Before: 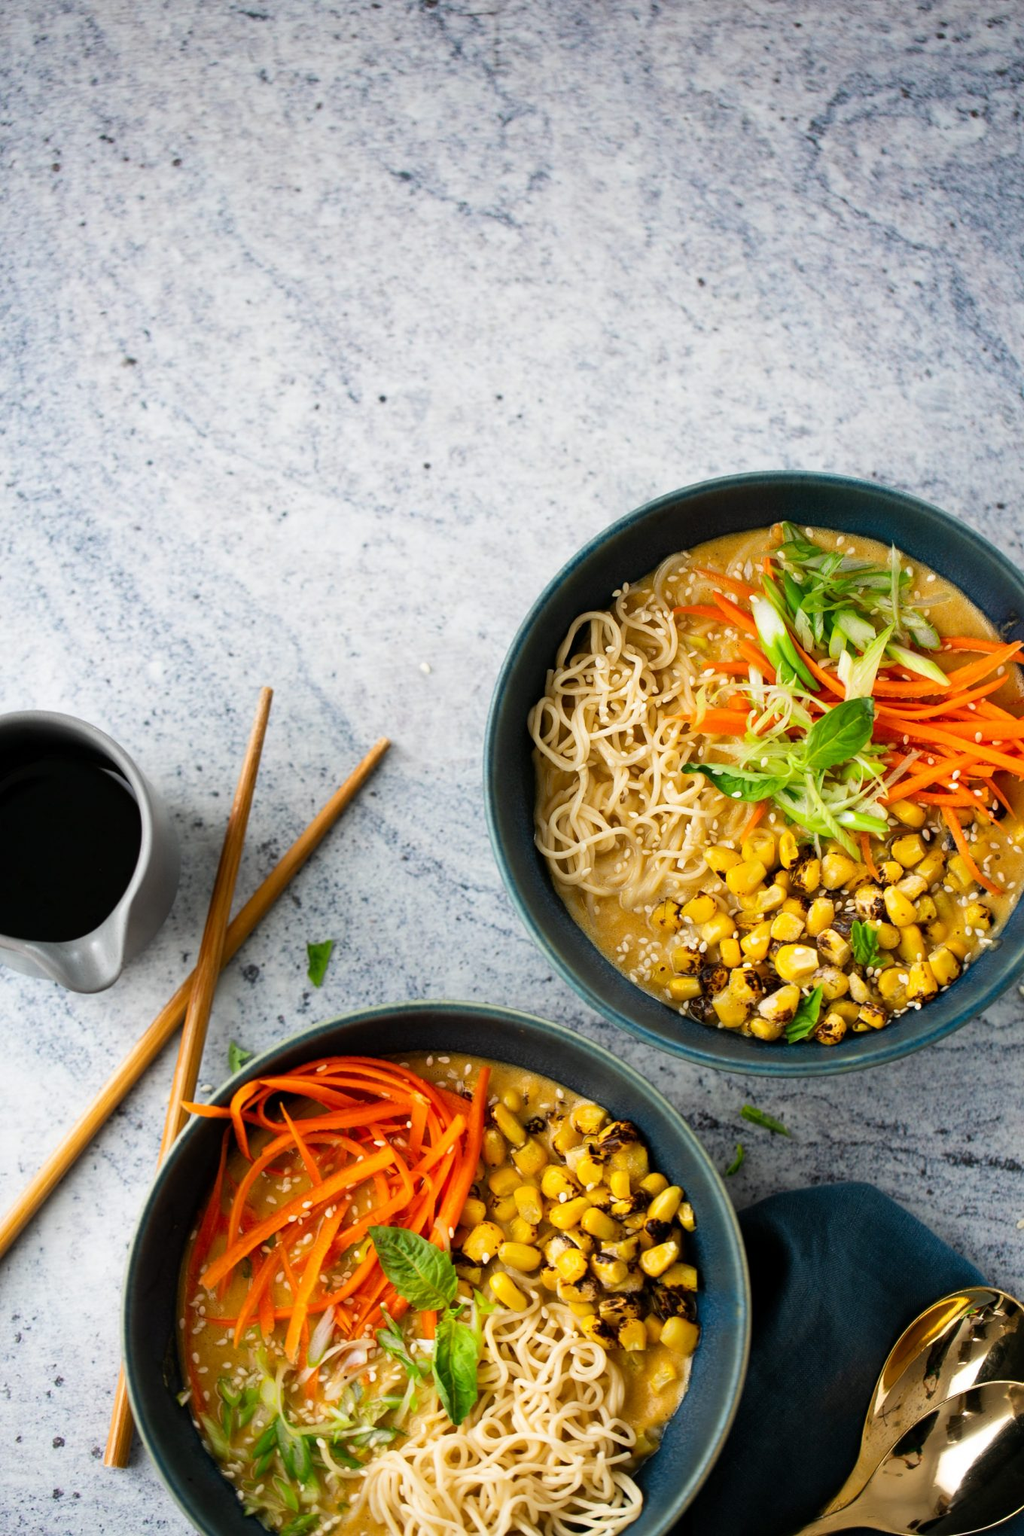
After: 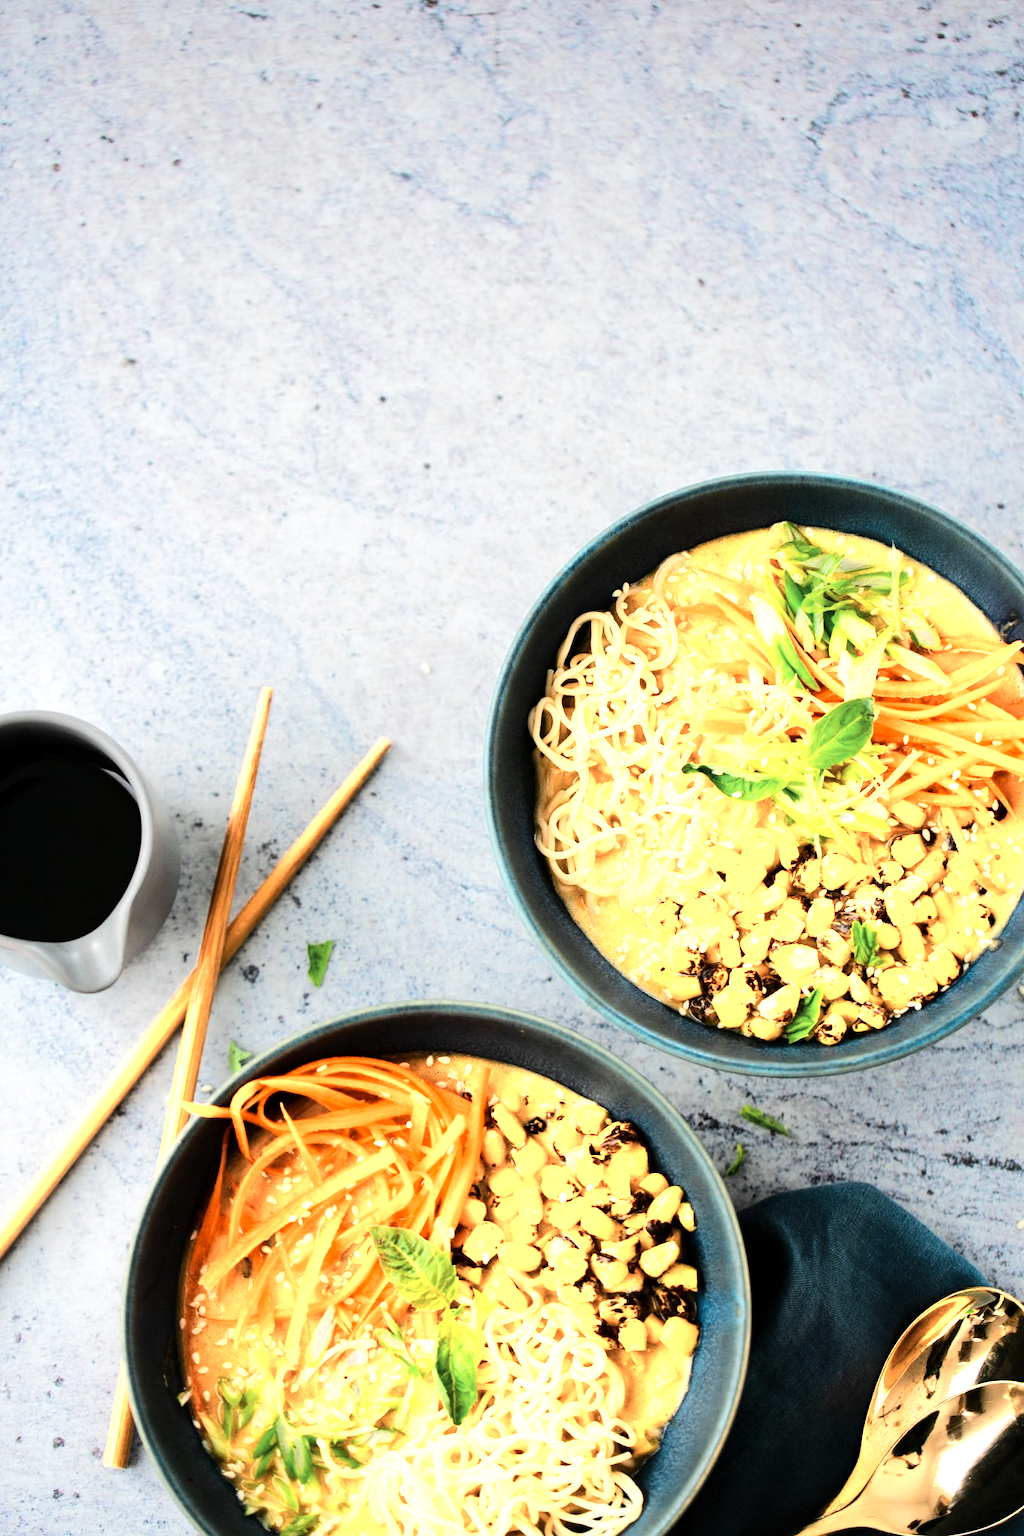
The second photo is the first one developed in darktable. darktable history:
levels: mode automatic
tone equalizer: -7 EV 0.16 EV, -6 EV 0.611 EV, -5 EV 1.14 EV, -4 EV 1.36 EV, -3 EV 1.12 EV, -2 EV 0.6 EV, -1 EV 0.153 EV, edges refinement/feathering 500, mask exposure compensation -1.57 EV, preserve details no
color zones: curves: ch0 [(0.018, 0.548) (0.197, 0.654) (0.425, 0.447) (0.605, 0.658) (0.732, 0.579)]; ch1 [(0.105, 0.531) (0.224, 0.531) (0.386, 0.39) (0.618, 0.456) (0.732, 0.456) (0.956, 0.421)]; ch2 [(0.039, 0.583) (0.215, 0.465) (0.399, 0.544) (0.465, 0.548) (0.614, 0.447) (0.724, 0.43) (0.882, 0.623) (0.956, 0.632)]
